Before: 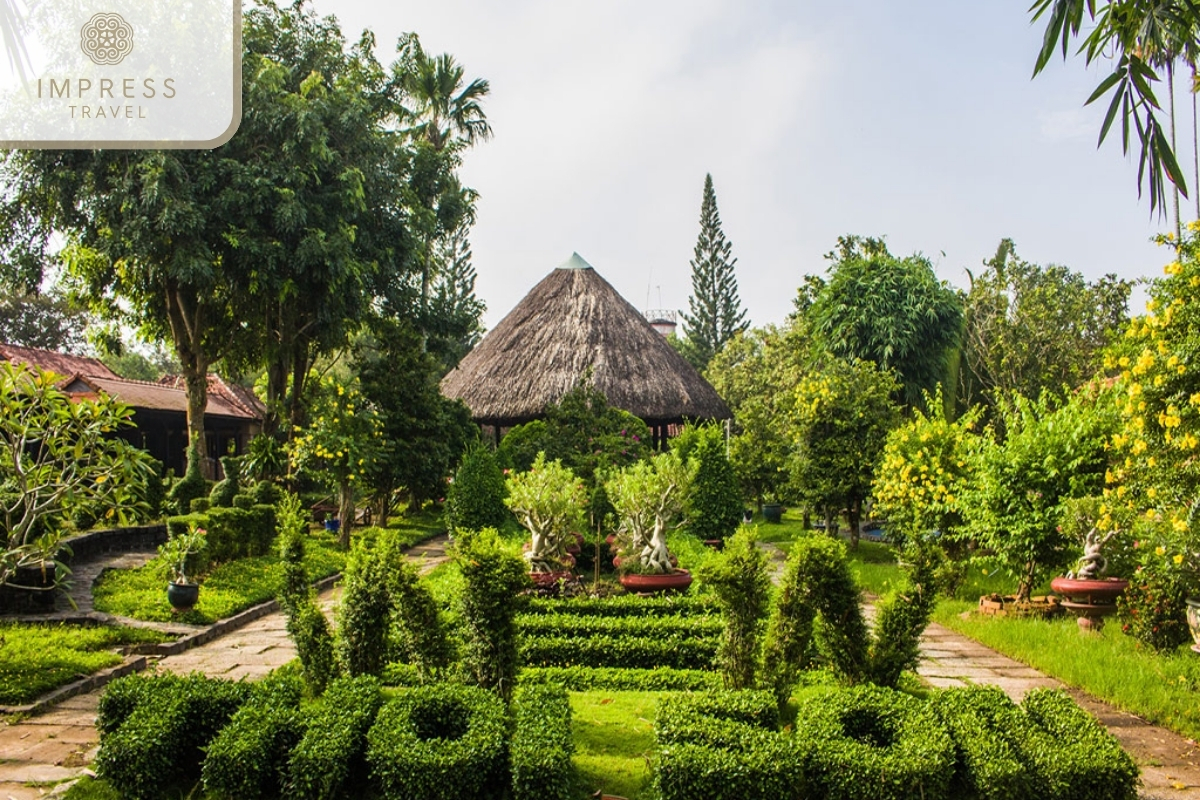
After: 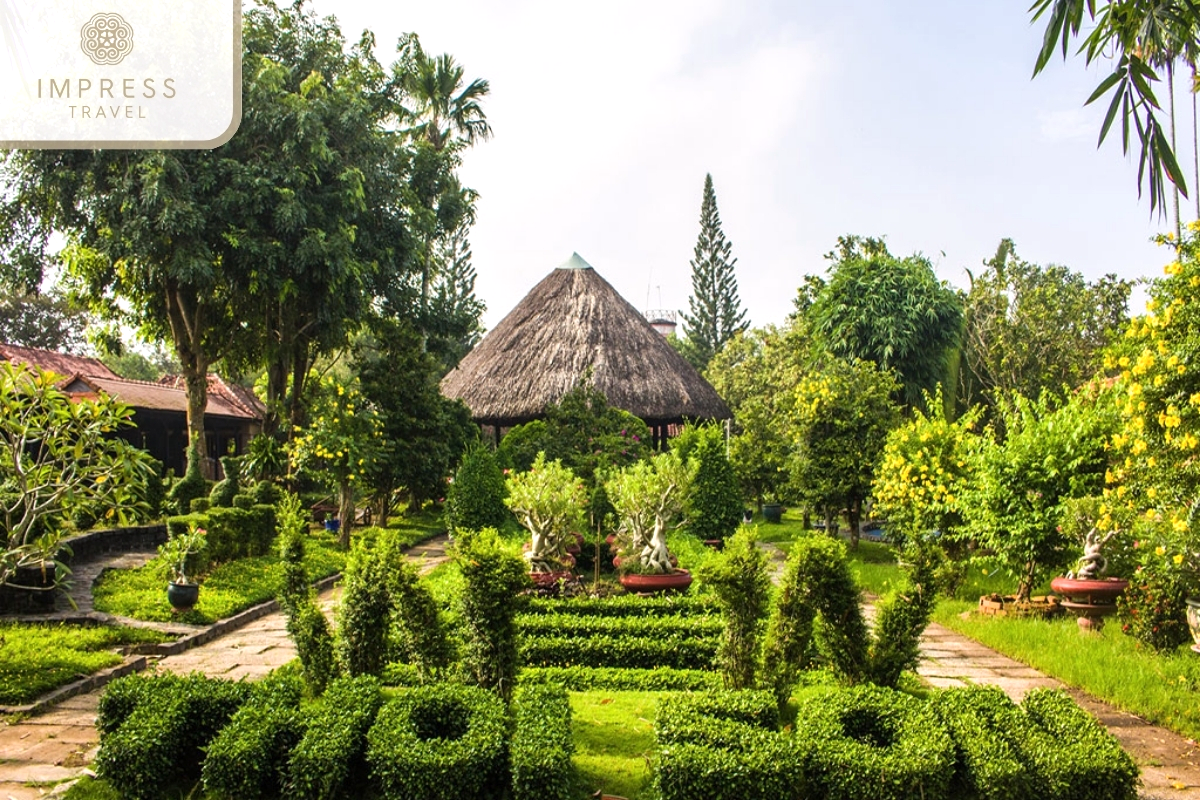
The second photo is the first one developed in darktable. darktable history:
color calibration: illuminant custom, x 0.344, y 0.36, temperature 5065.93 K, saturation algorithm version 1 (2020)
exposure: exposure 0.298 EV, compensate highlight preservation false
